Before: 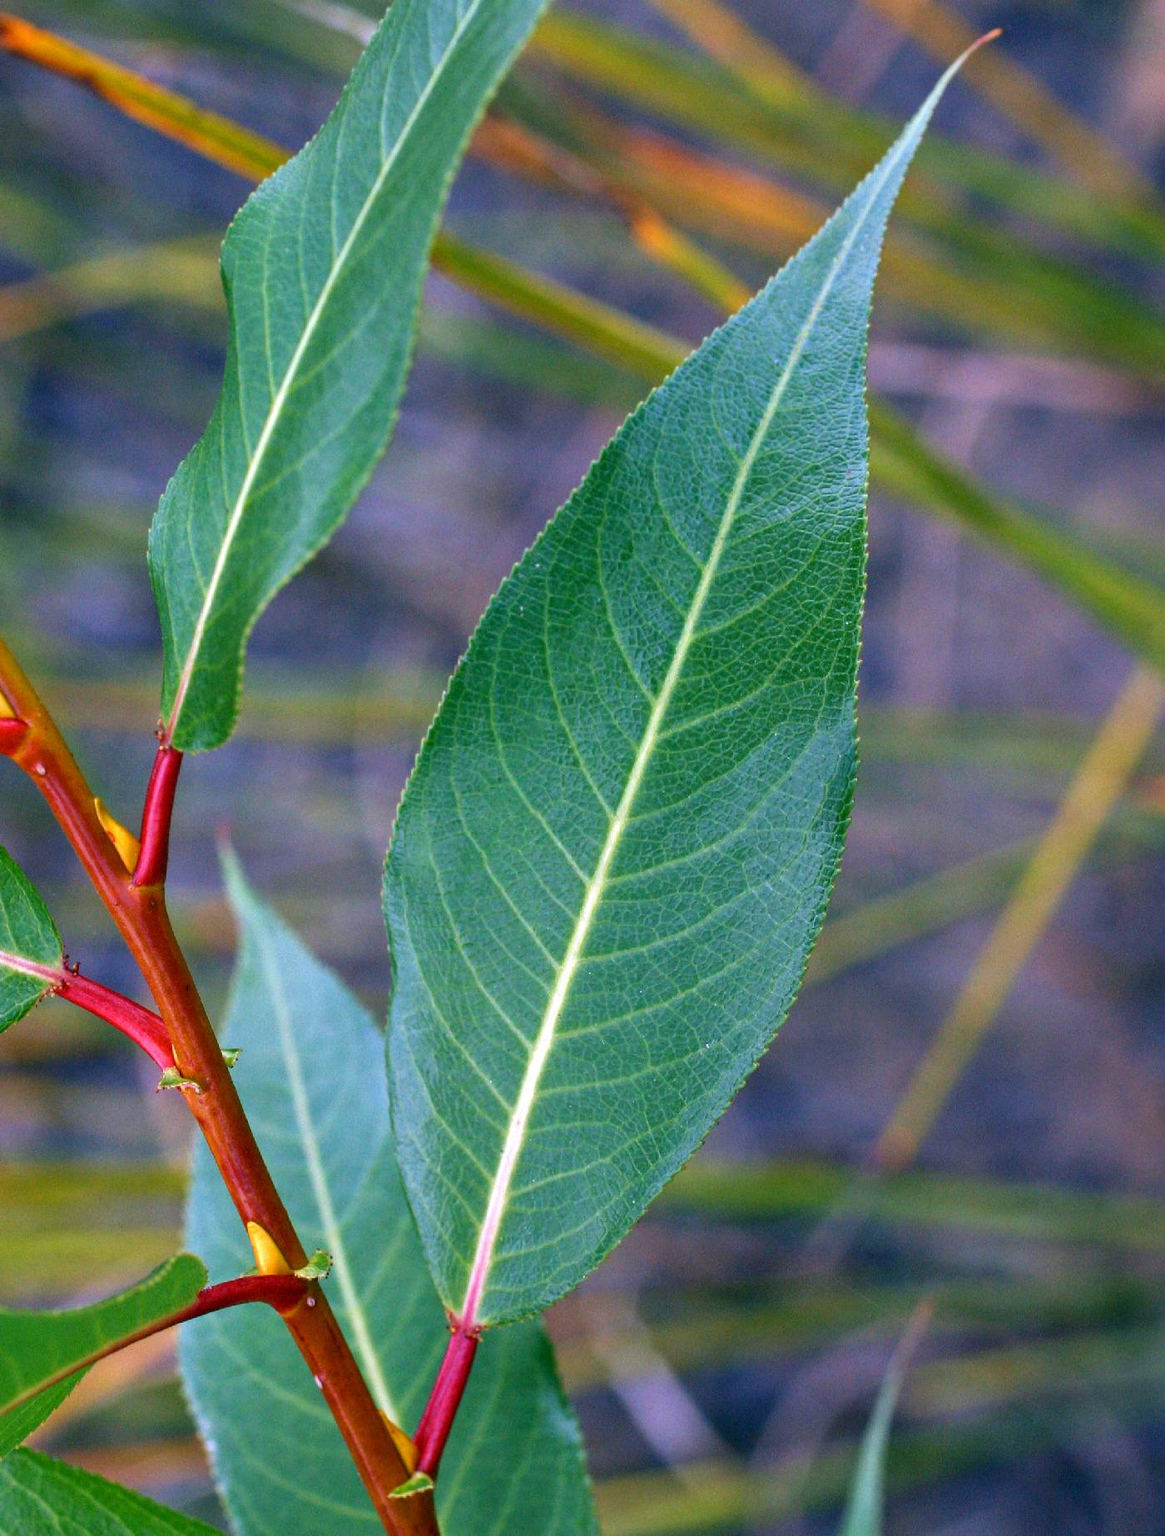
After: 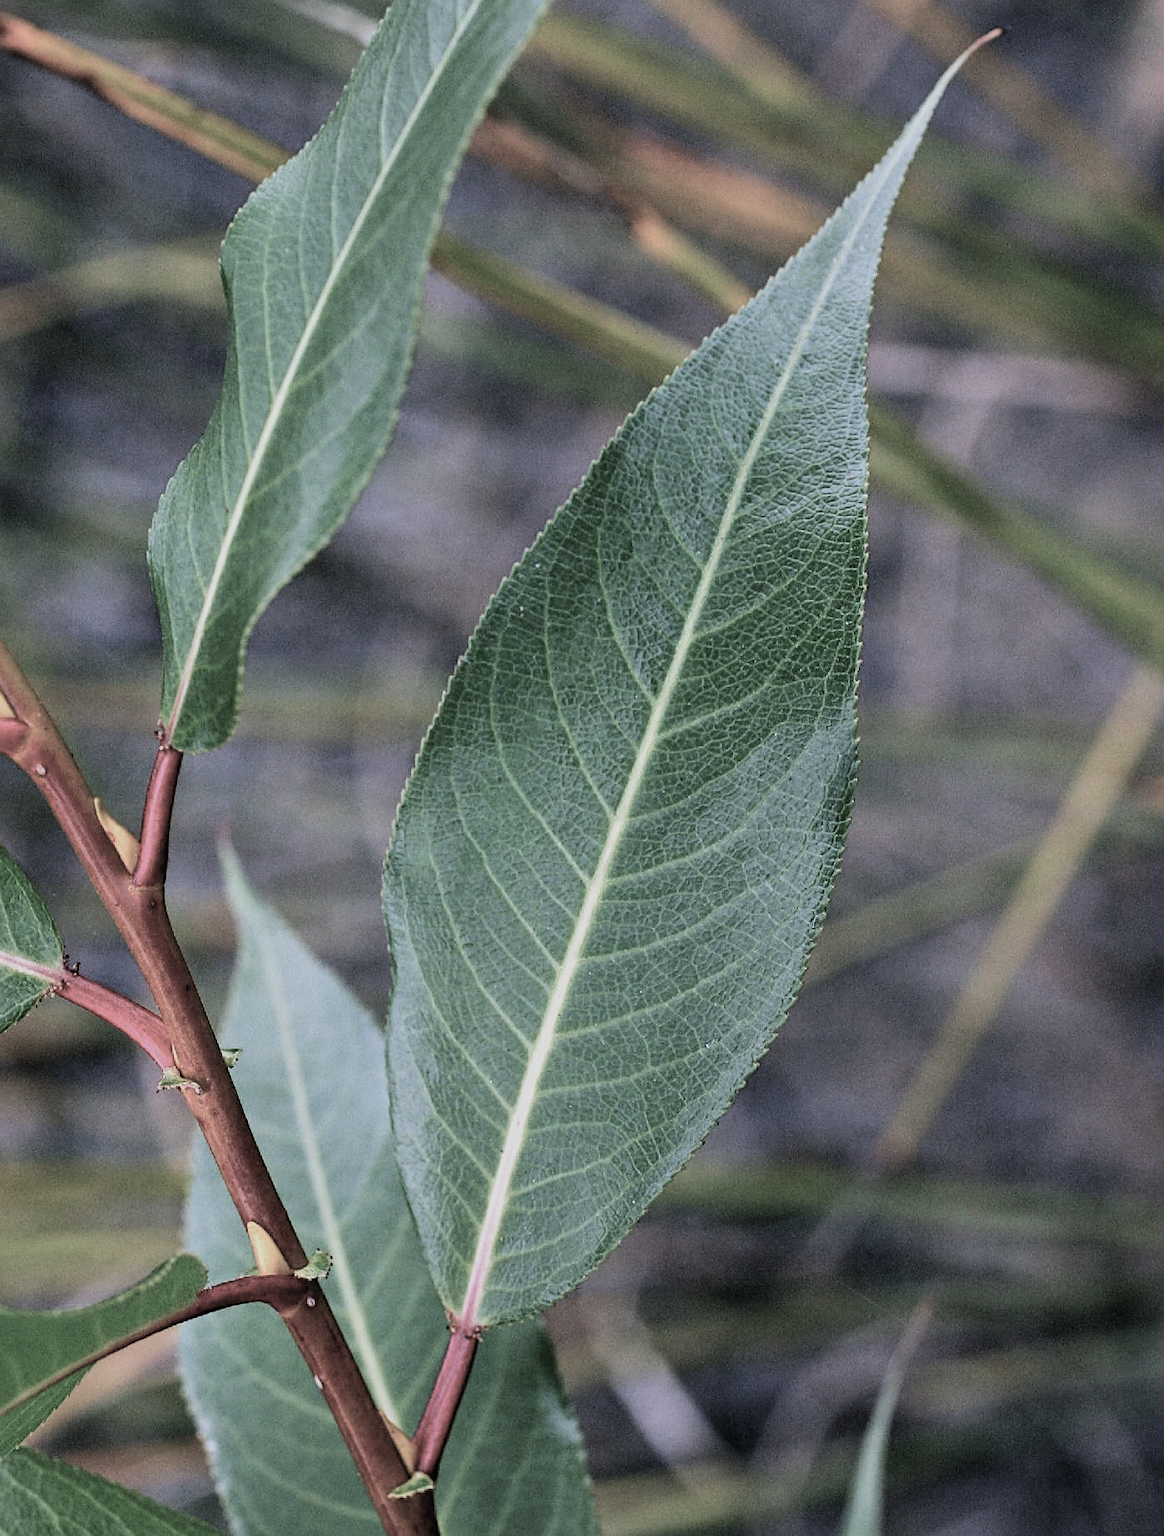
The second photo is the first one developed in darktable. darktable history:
filmic rgb: black relative exposure -5.07 EV, white relative exposure 4 EV, hardness 2.88, contrast 1.298, highlights saturation mix -30.77%, preserve chrominance RGB euclidean norm, color science v5 (2021), iterations of high-quality reconstruction 0, contrast in shadows safe, contrast in highlights safe
sharpen: amount 0.491
